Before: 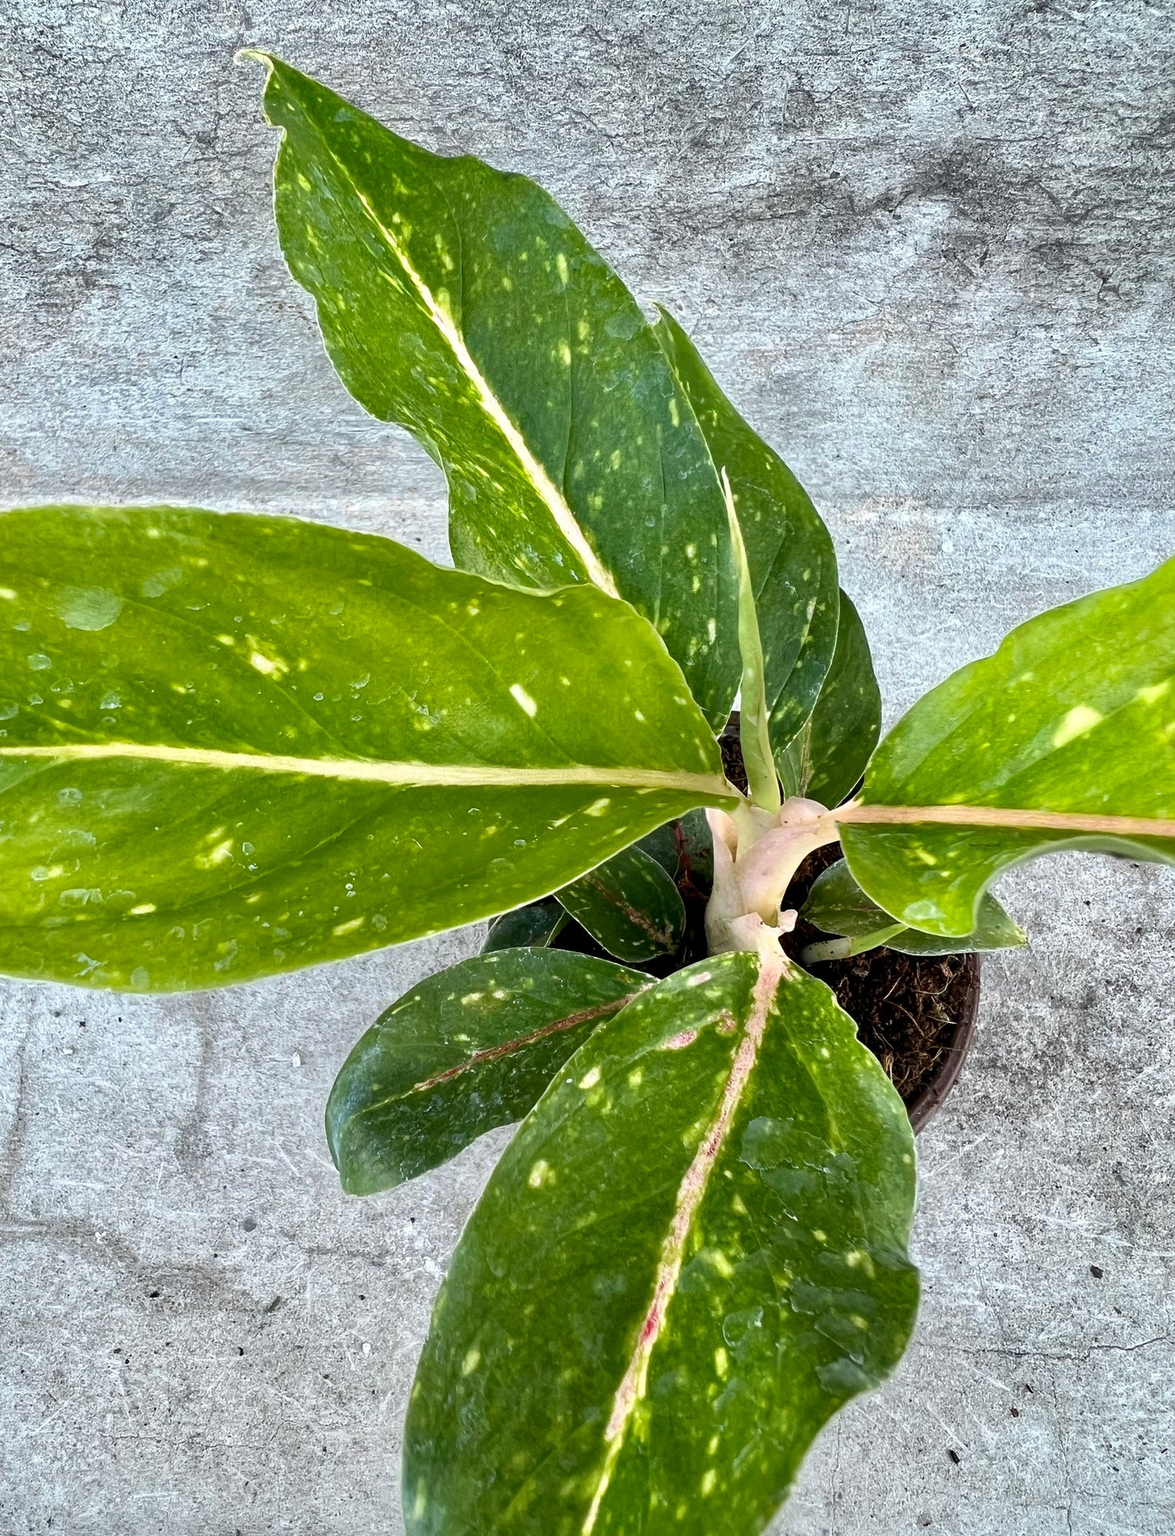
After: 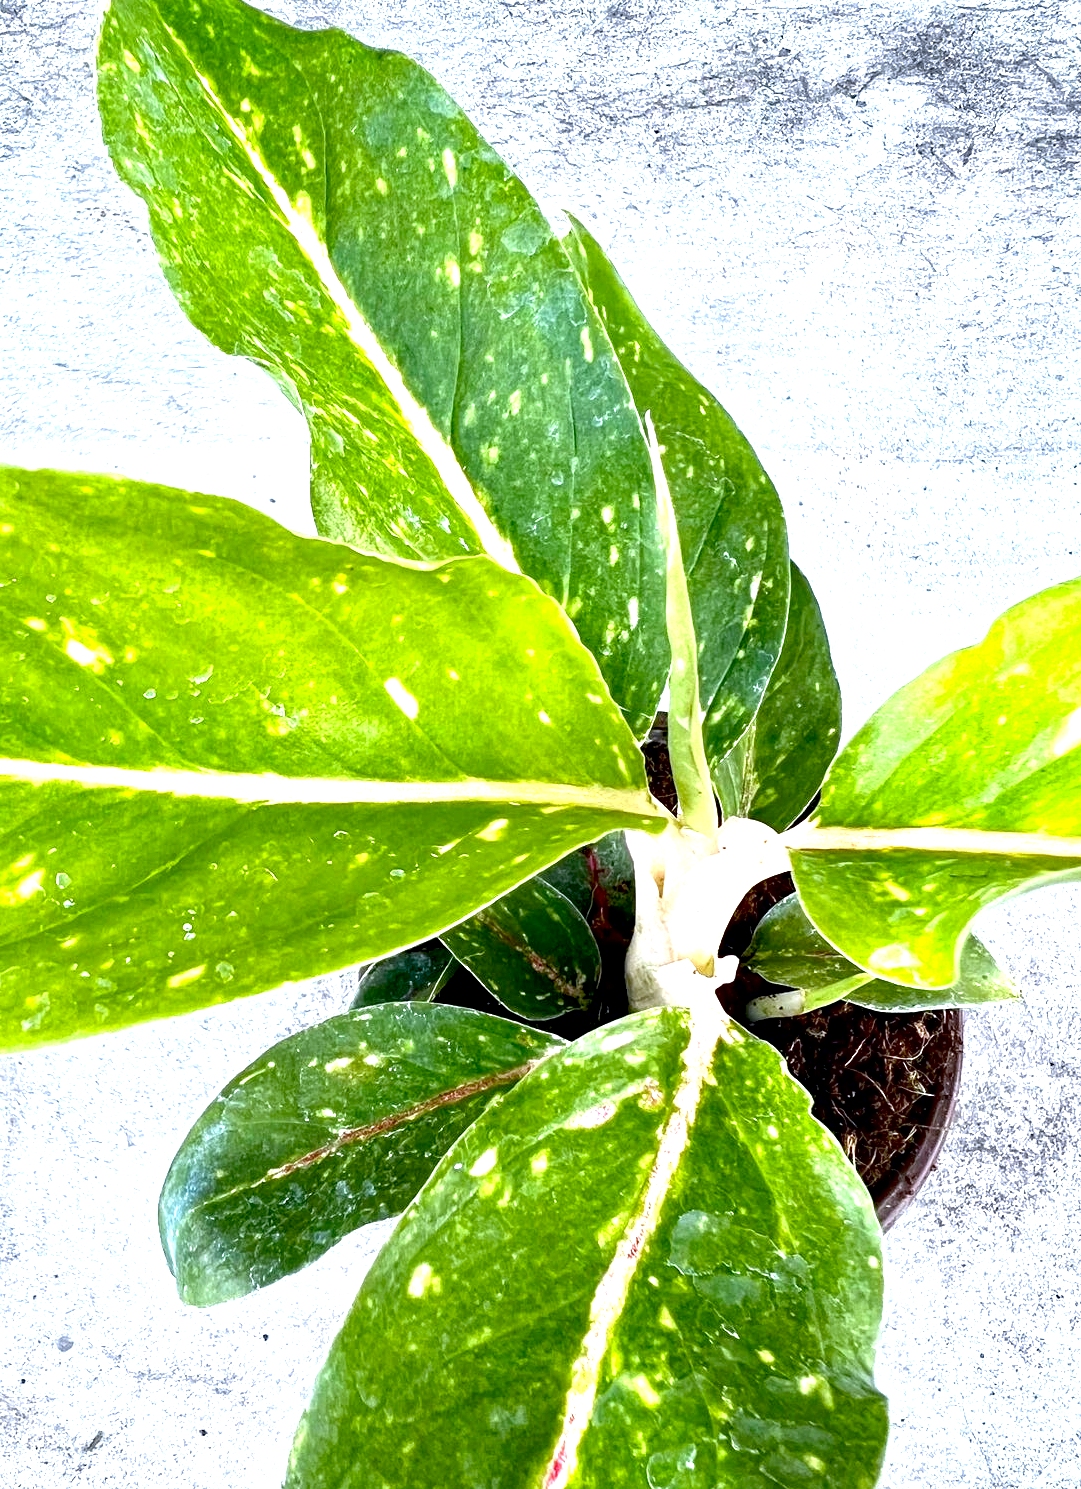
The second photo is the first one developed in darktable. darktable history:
crop: left 16.768%, top 8.653%, right 8.362%, bottom 12.485%
local contrast: highlights 100%, shadows 100%, detail 120%, midtone range 0.2
contrast equalizer: y [[0.439, 0.44, 0.442, 0.457, 0.493, 0.498], [0.5 ×6], [0.5 ×6], [0 ×6], [0 ×6]], mix 0.59
contrast brightness saturation: brightness -0.09
exposure: black level correction 0.009, exposure 1.425 EV, compensate highlight preservation false
white balance: red 0.967, blue 1.119, emerald 0.756
